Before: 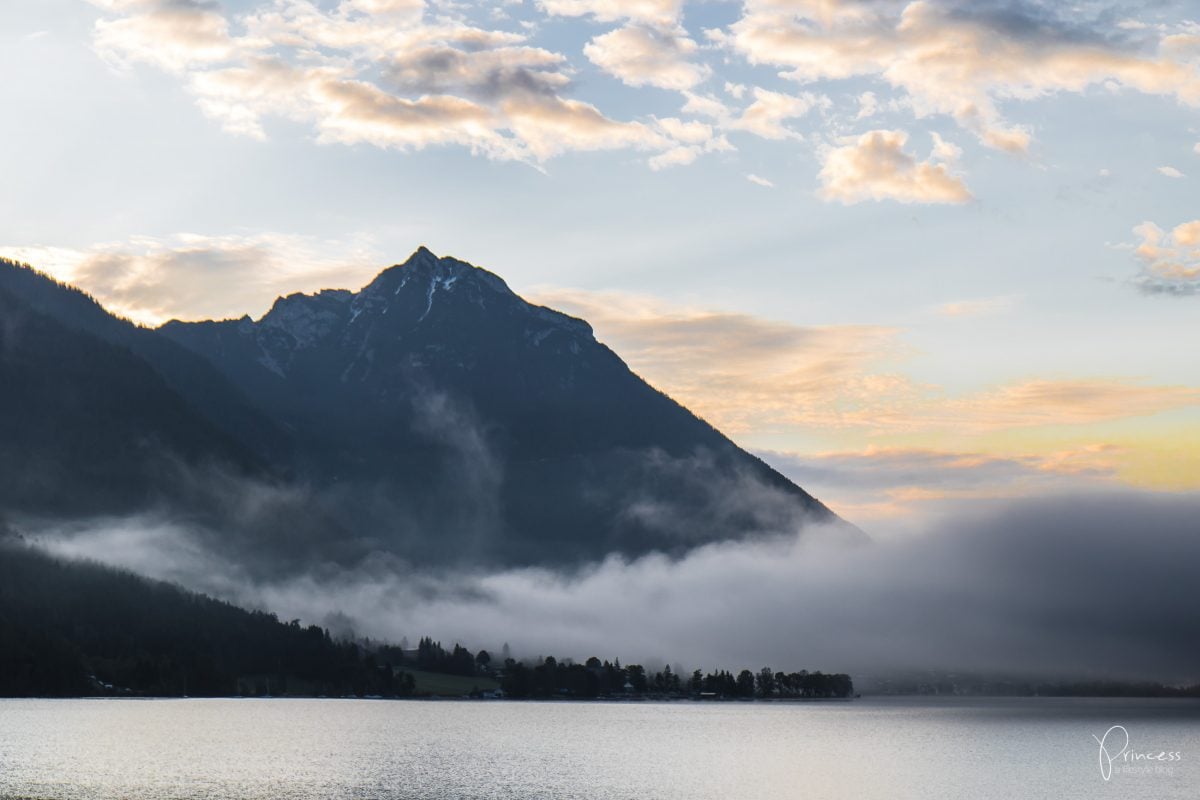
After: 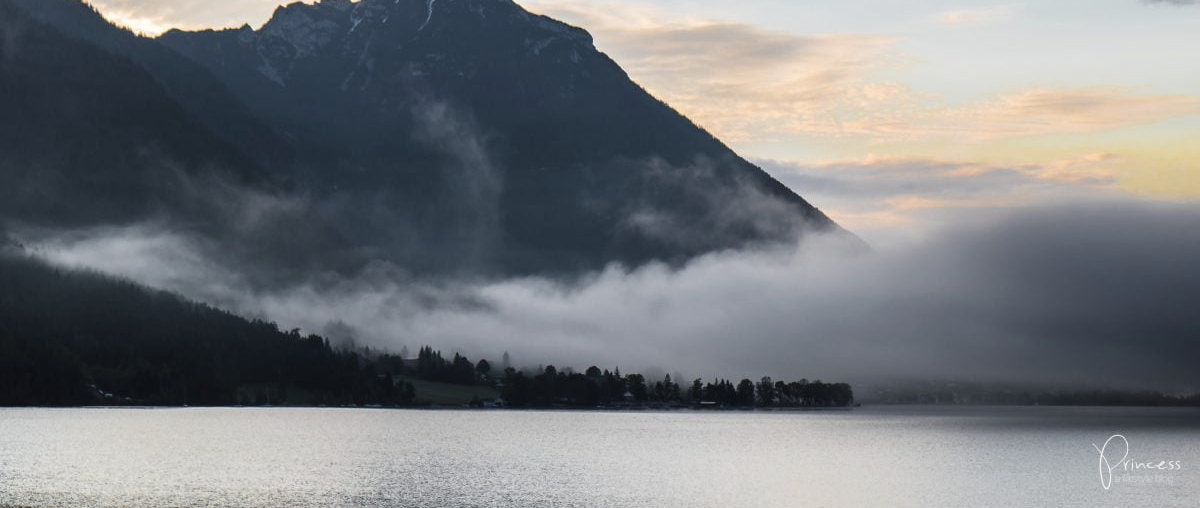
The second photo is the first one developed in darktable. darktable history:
contrast brightness saturation: contrast 0.06, brightness -0.01, saturation -0.23
crop and rotate: top 36.435%
